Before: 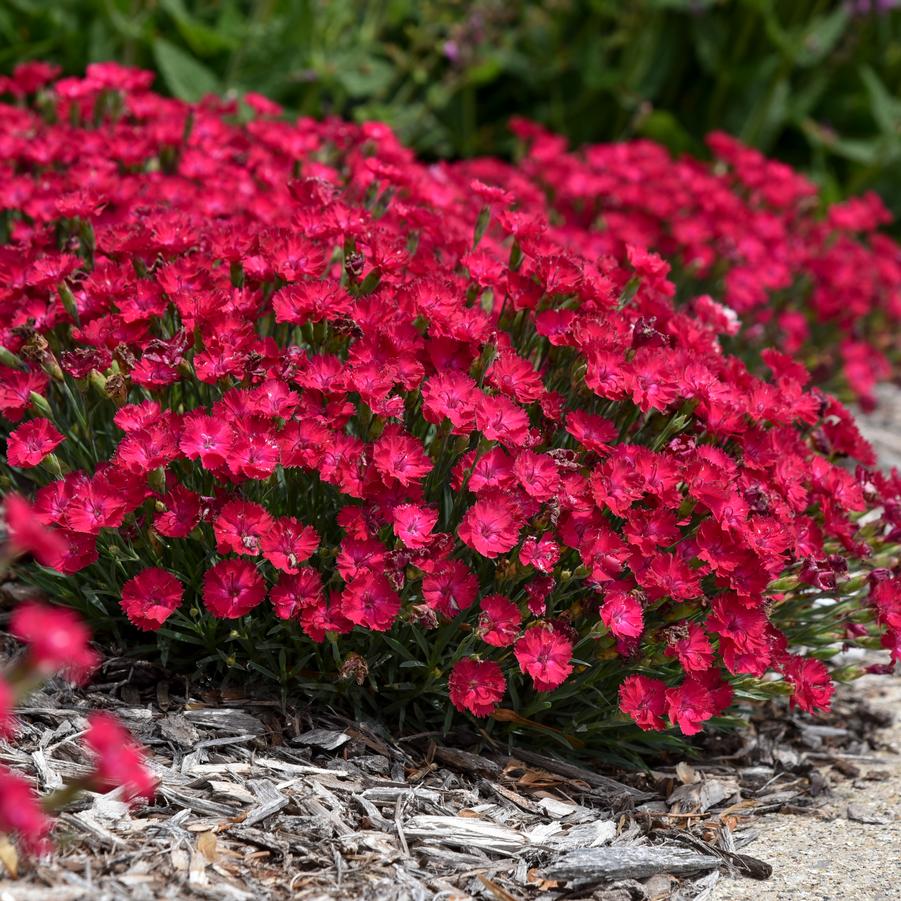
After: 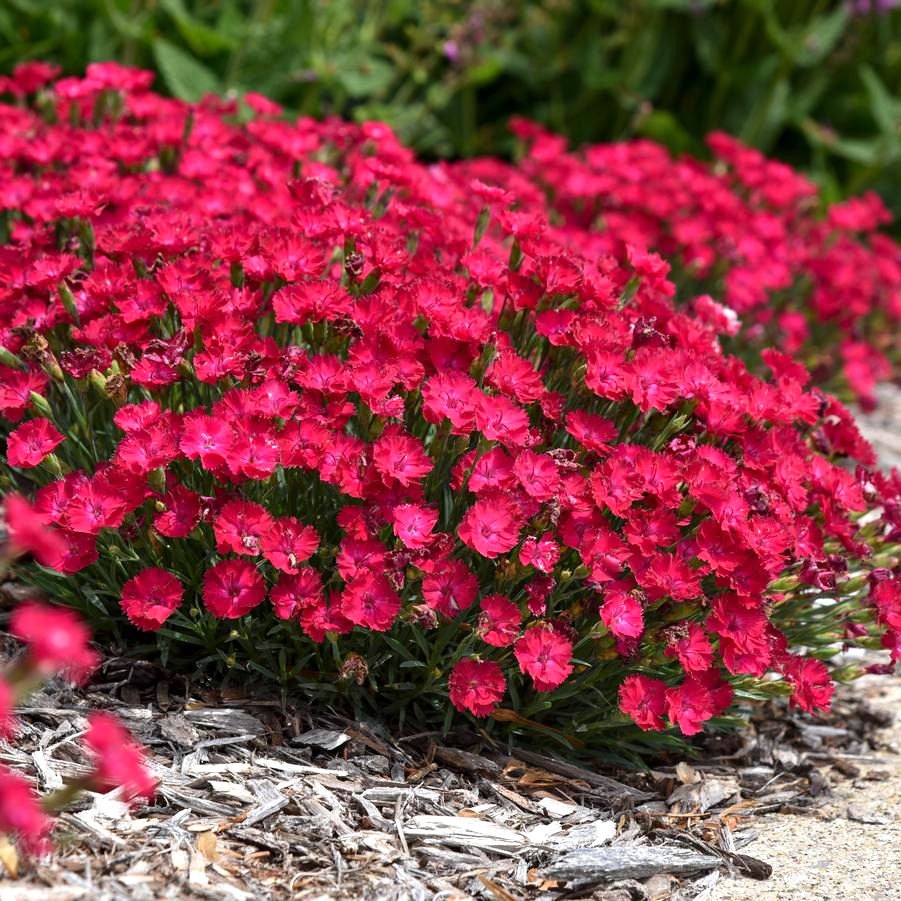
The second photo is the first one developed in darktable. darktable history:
exposure: exposure 0.435 EV, compensate highlight preservation false
velvia: strength 14.99%
base curve: preserve colors none
